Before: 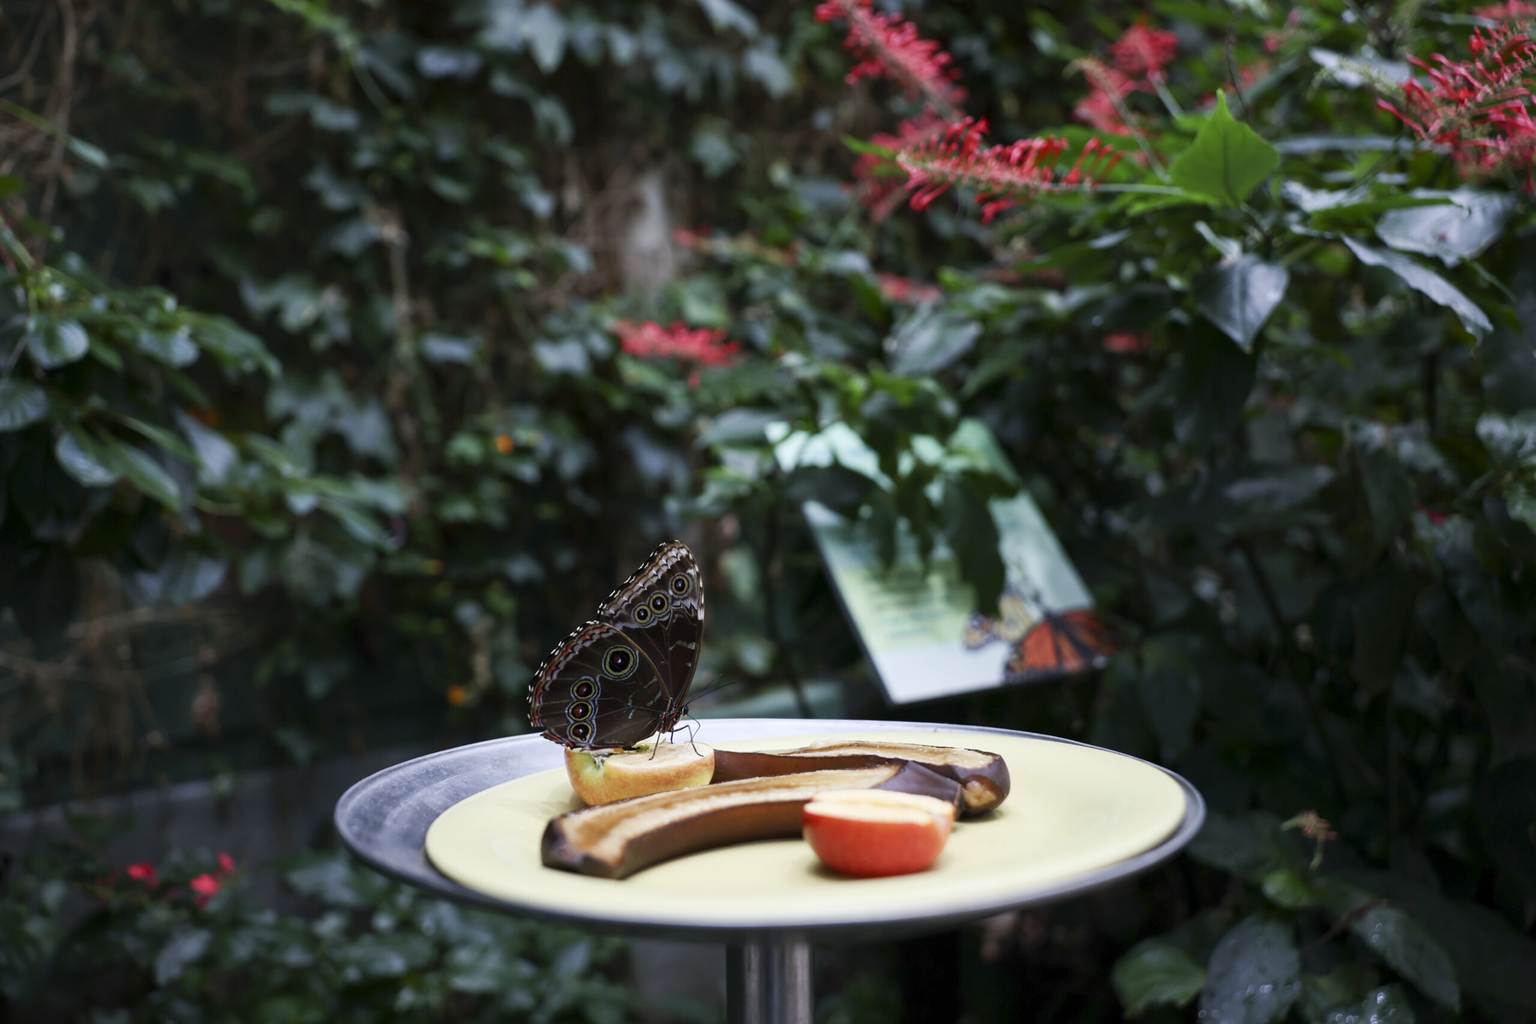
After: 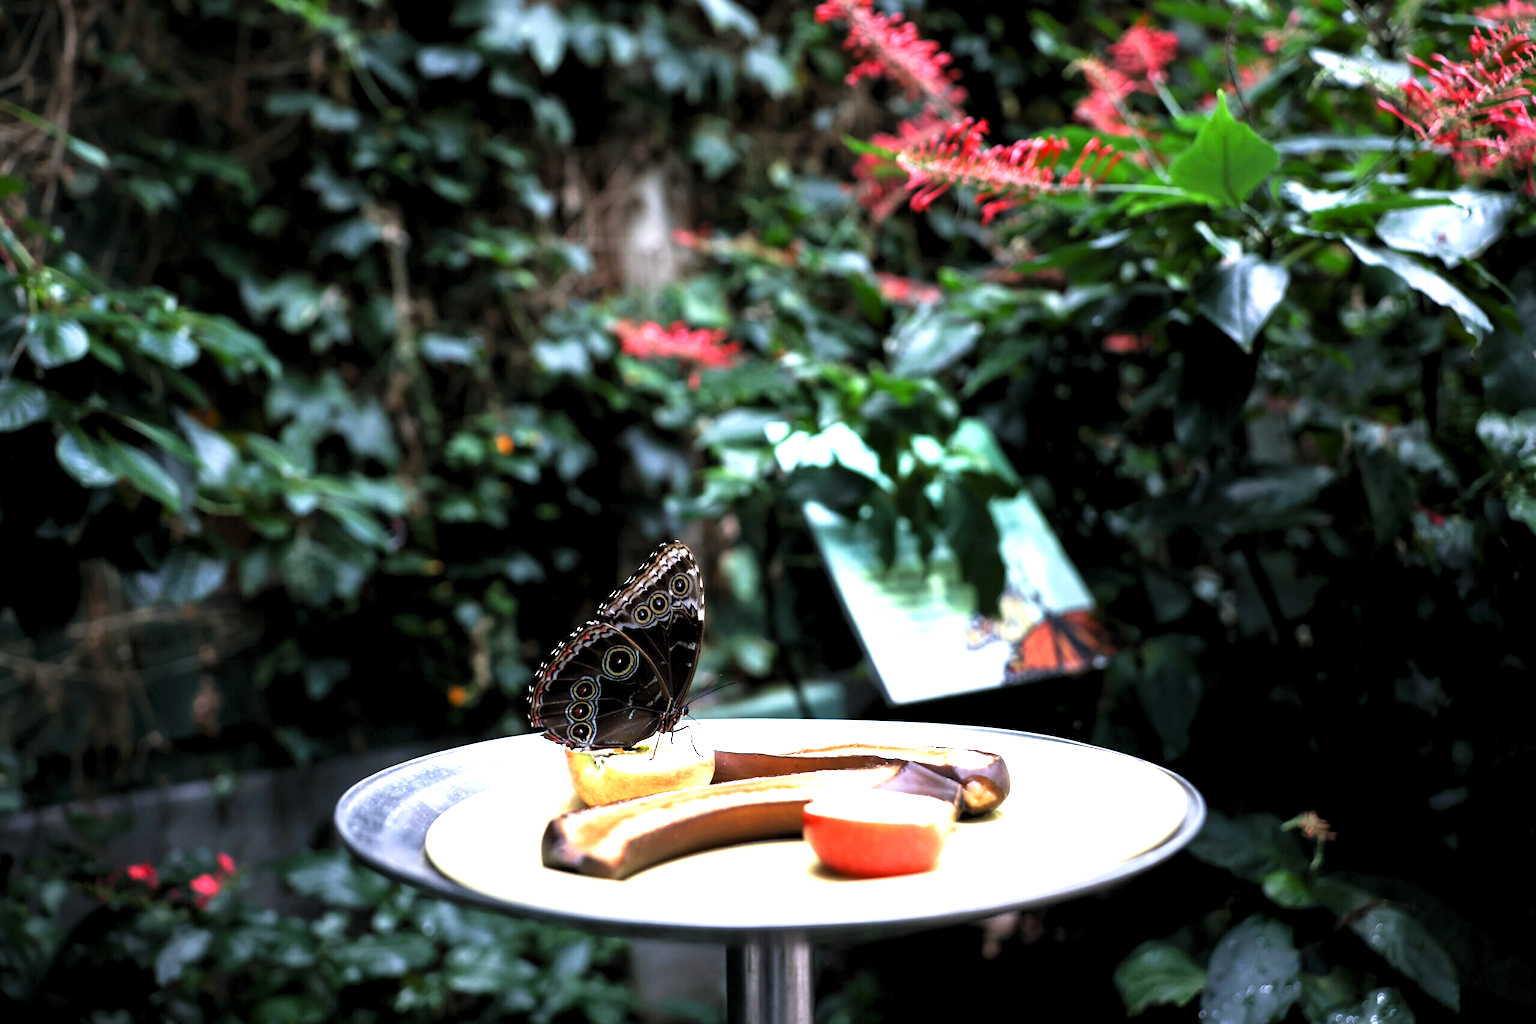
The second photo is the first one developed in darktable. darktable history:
tone equalizer: -8 EV -0.416 EV, -7 EV -0.368 EV, -6 EV -0.312 EV, -5 EV -0.257 EV, -3 EV 0.239 EV, -2 EV 0.313 EV, -1 EV 0.381 EV, +0 EV 0.431 EV
exposure: black level correction 0, exposure 0.7 EV, compensate exposure bias true, compensate highlight preservation false
levels: levels [0.062, 0.494, 0.925]
